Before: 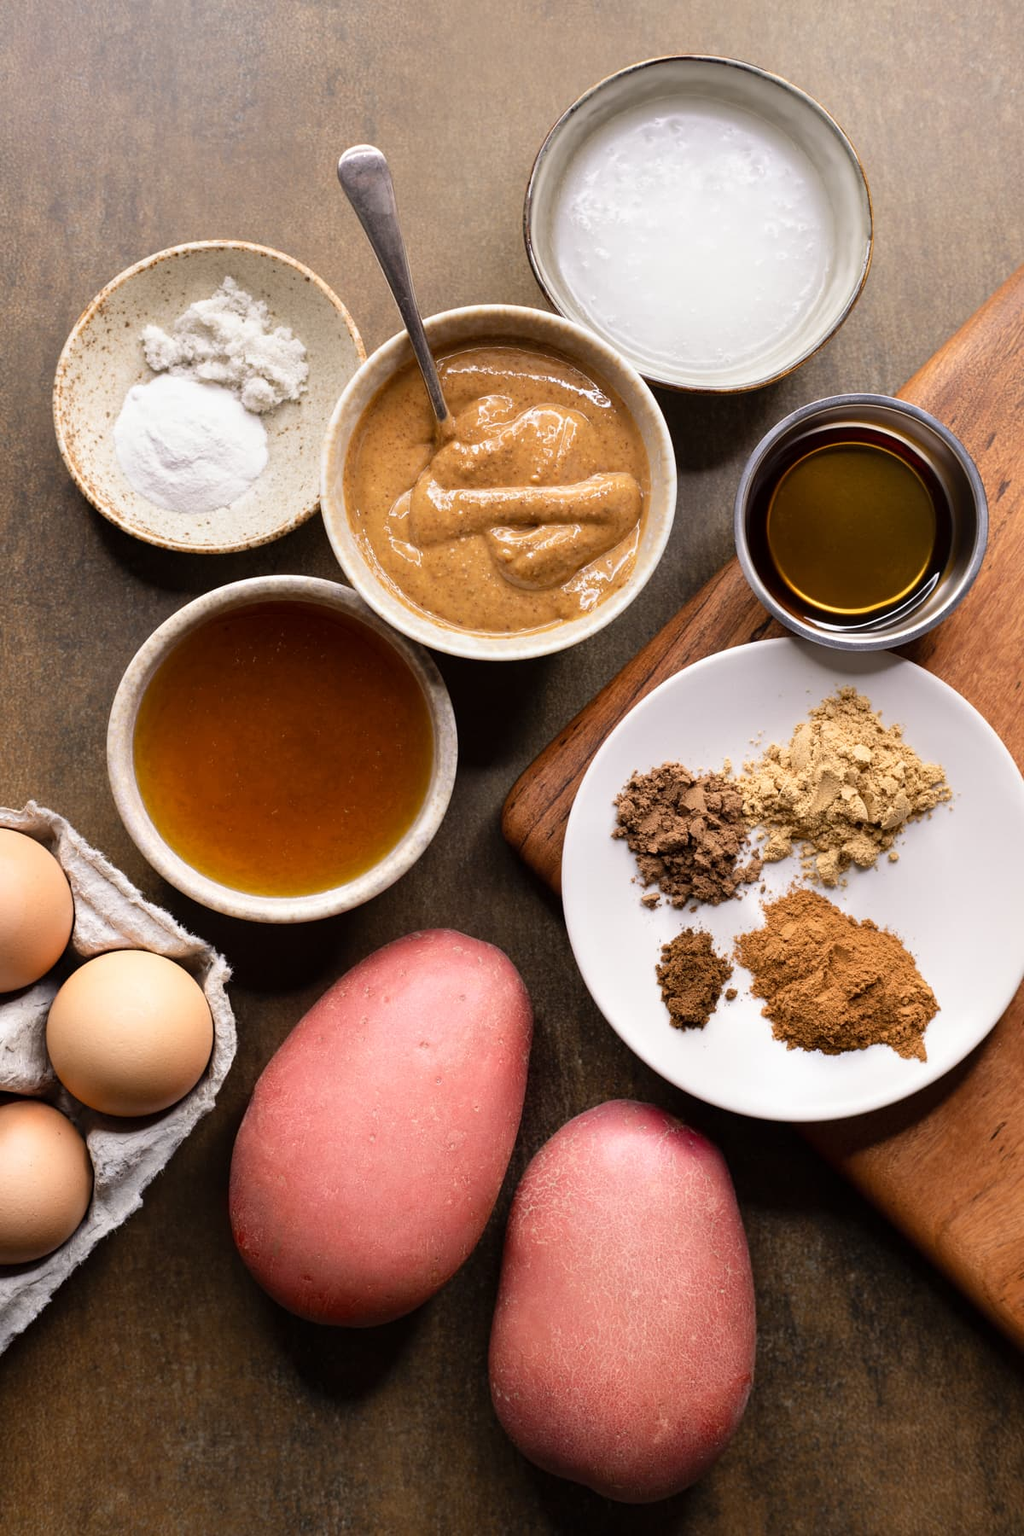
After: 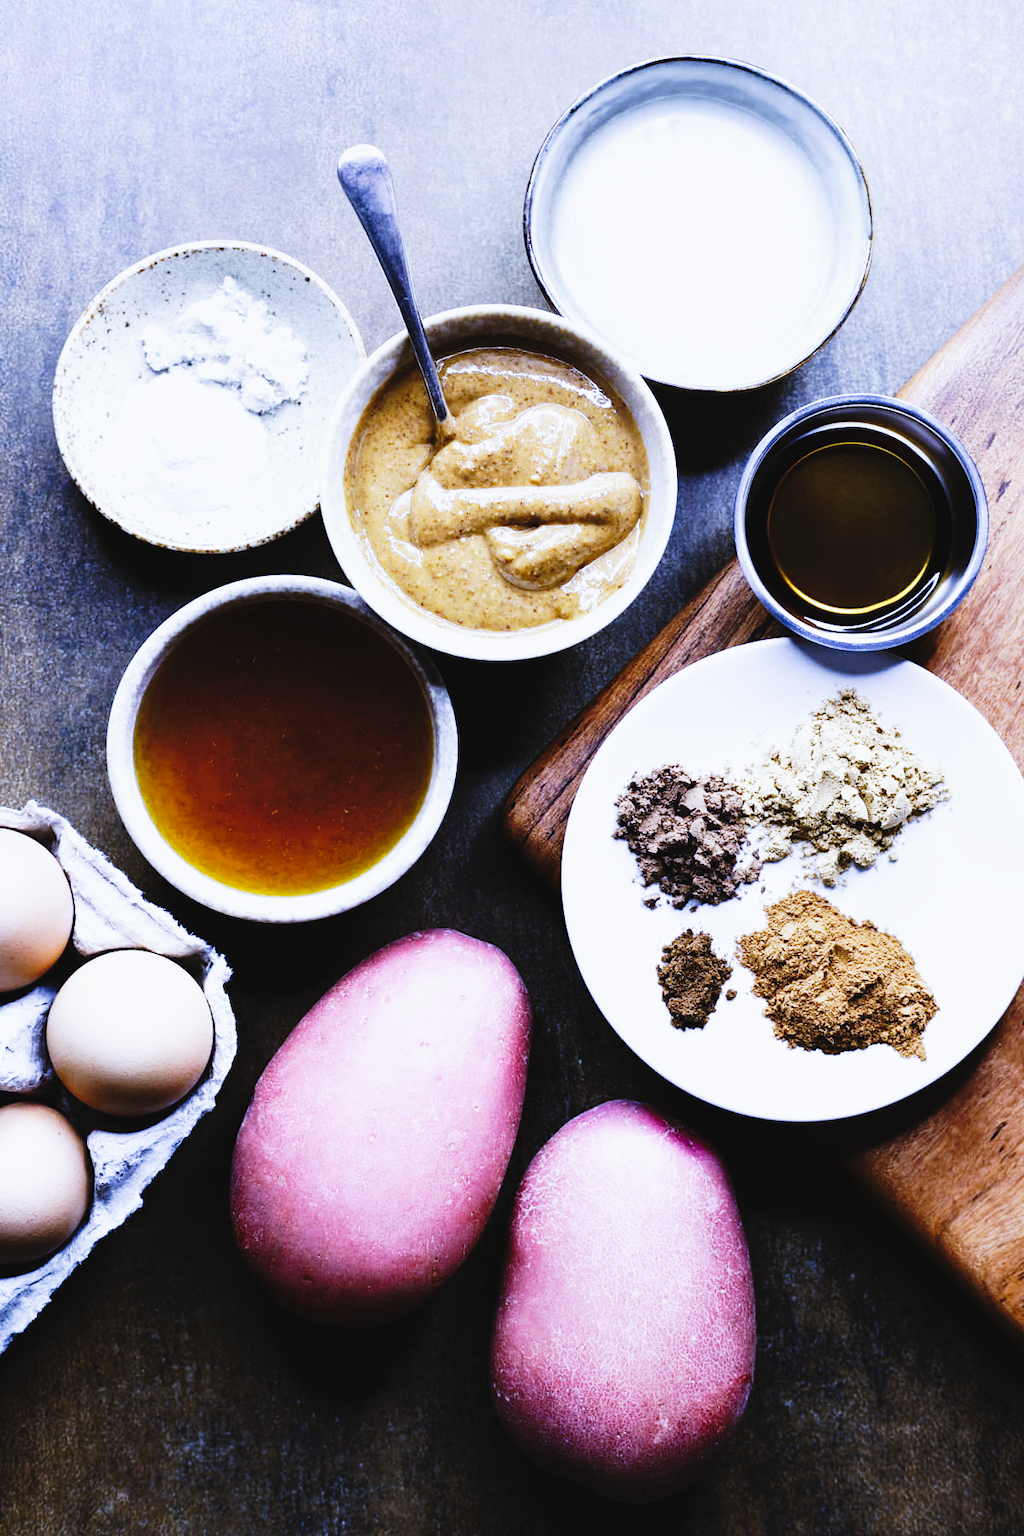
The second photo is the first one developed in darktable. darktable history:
tone curve: curves: ch0 [(0, 0) (0.003, 0.003) (0.011, 0.006) (0.025, 0.012) (0.044, 0.02) (0.069, 0.023) (0.1, 0.029) (0.136, 0.037) (0.177, 0.058) (0.224, 0.084) (0.277, 0.137) (0.335, 0.209) (0.399, 0.336) (0.468, 0.478) (0.543, 0.63) (0.623, 0.789) (0.709, 0.903) (0.801, 0.967) (0.898, 0.987) (1, 1)], preserve colors none
white balance: red 0.766, blue 1.537
base curve: curves: ch0 [(0, 0) (0.036, 0.025) (0.121, 0.166) (0.206, 0.329) (0.605, 0.79) (1, 1)], preserve colors none
contrast brightness saturation: contrast -0.26, saturation -0.43
